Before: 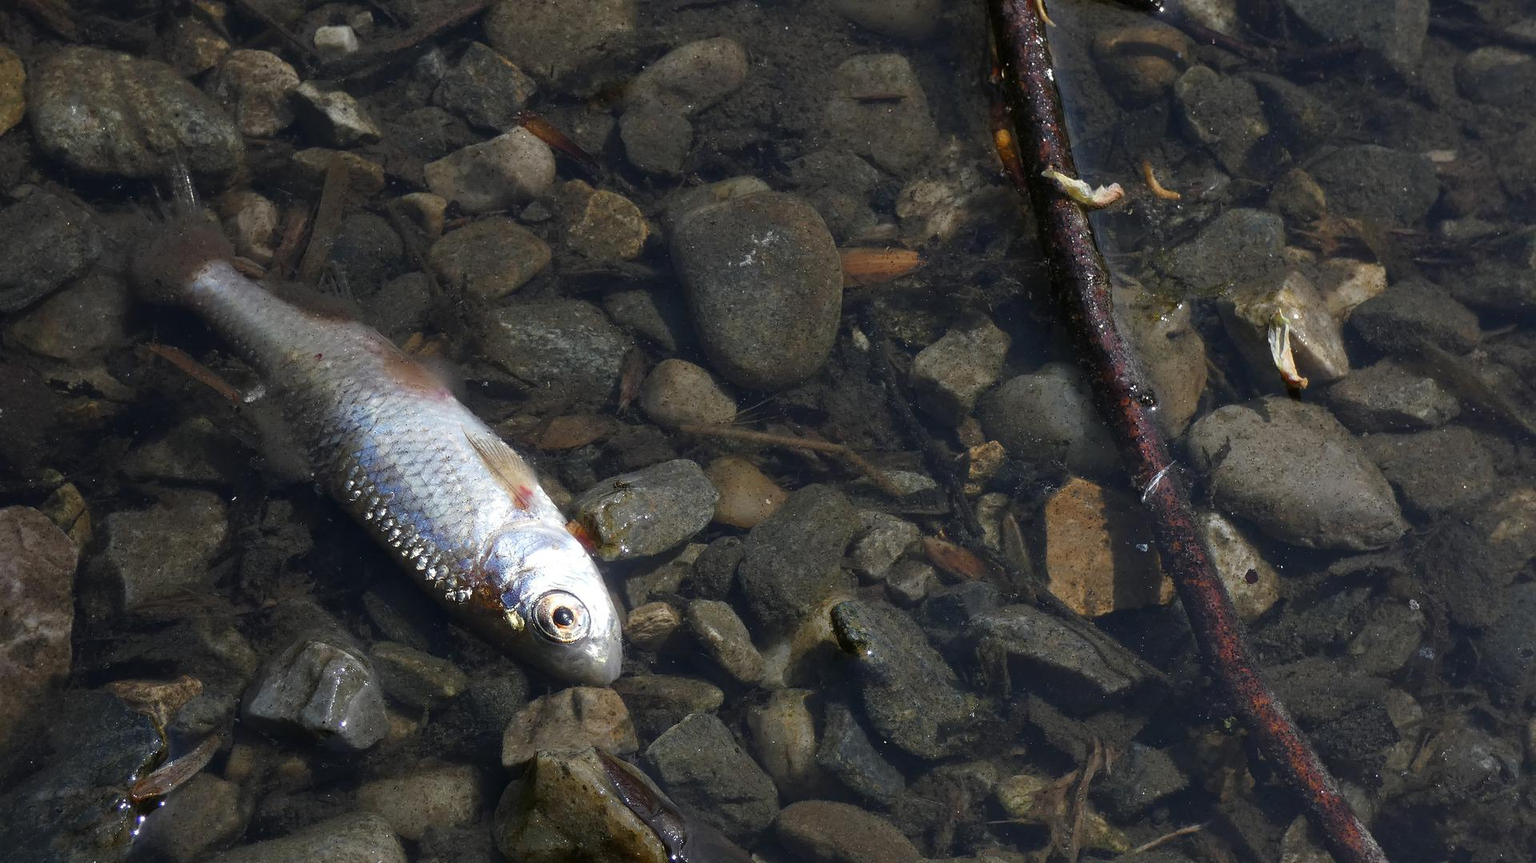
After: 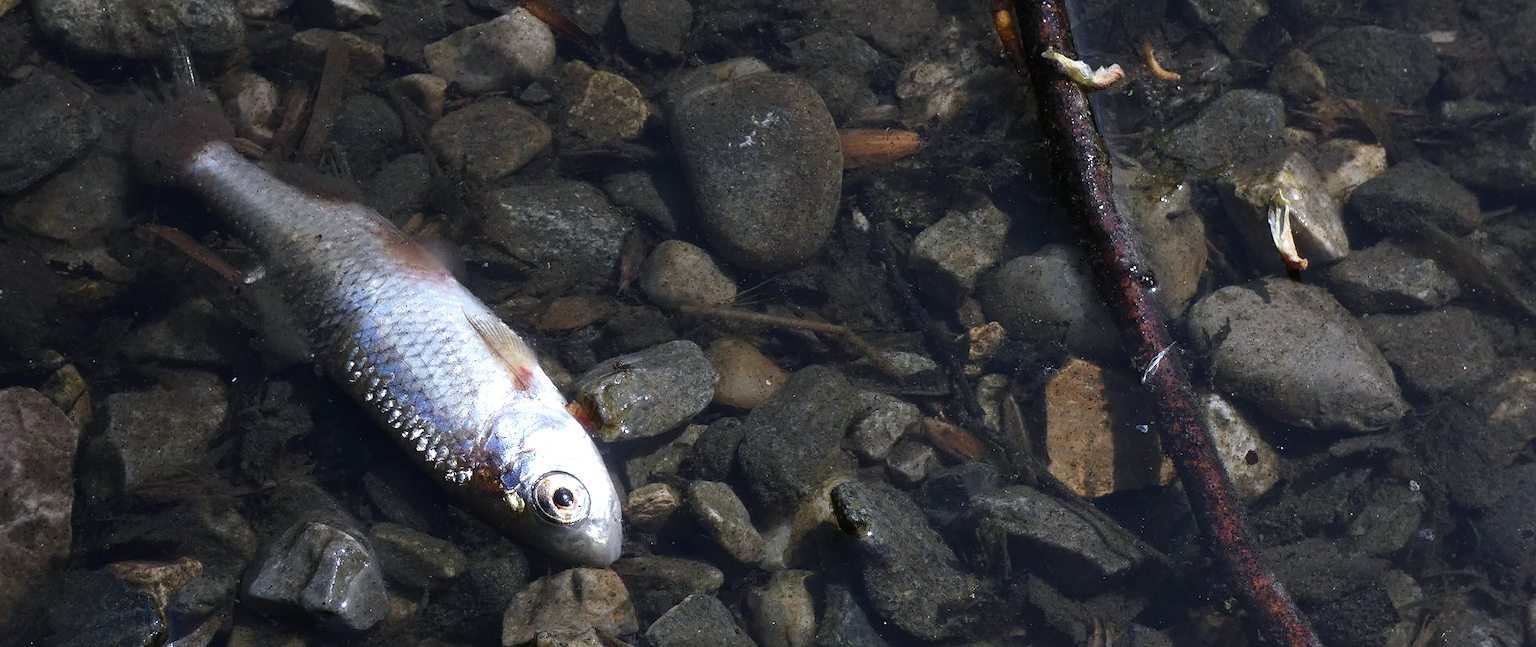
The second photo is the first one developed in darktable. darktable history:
tone equalizer: -8 EV -0.417 EV, -7 EV -0.389 EV, -6 EV -0.333 EV, -5 EV -0.222 EV, -3 EV 0.222 EV, -2 EV 0.333 EV, -1 EV 0.389 EV, +0 EV 0.417 EV, edges refinement/feathering 500, mask exposure compensation -1.57 EV, preserve details no
crop: top 13.819%, bottom 11.169%
color calibration: illuminant as shot in camera, x 0.358, y 0.373, temperature 4628.91 K
